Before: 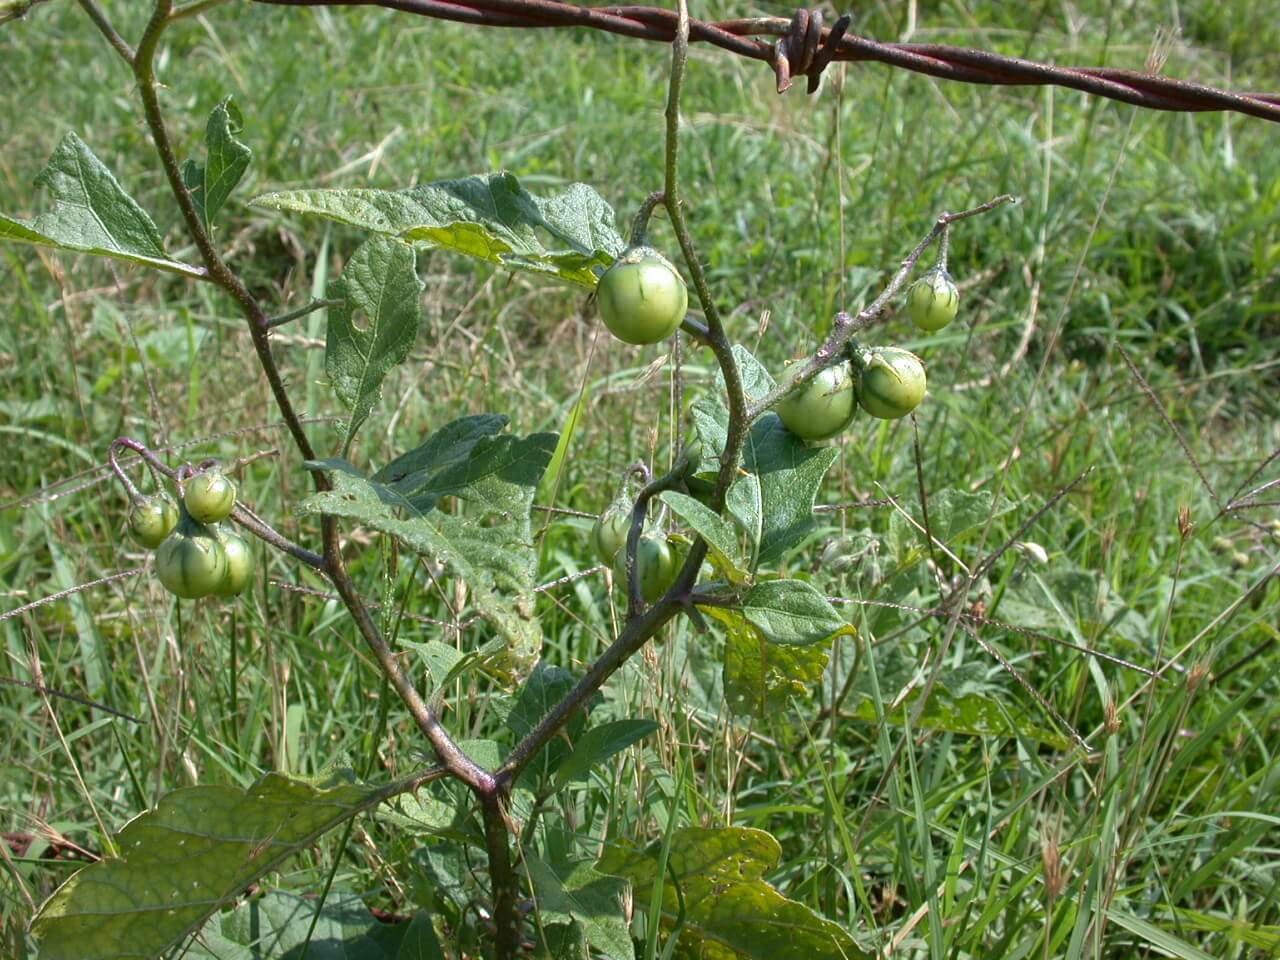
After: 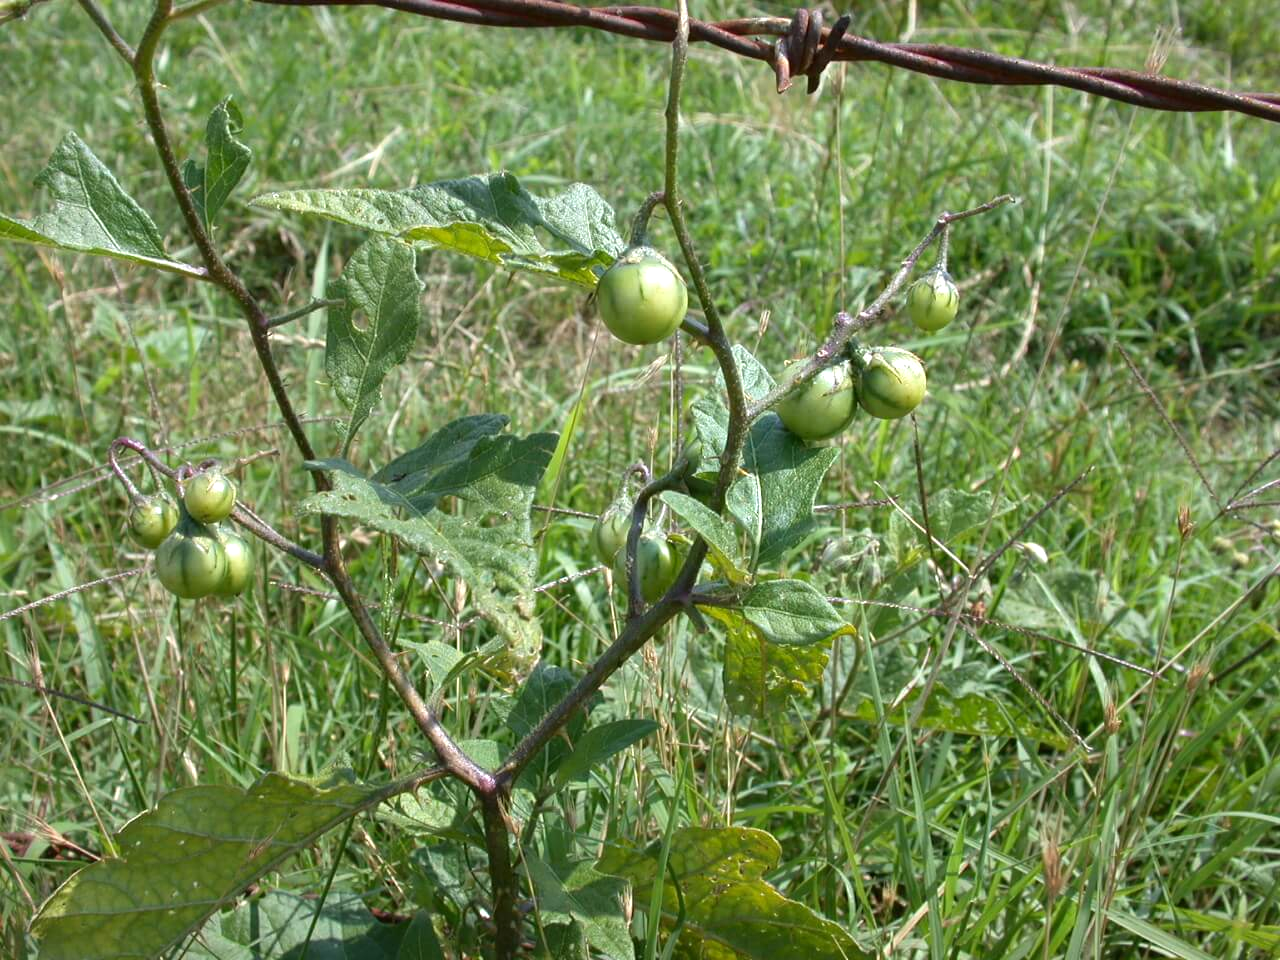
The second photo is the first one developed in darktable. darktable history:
exposure: exposure 0.201 EV, compensate highlight preservation false
tone equalizer: on, module defaults
